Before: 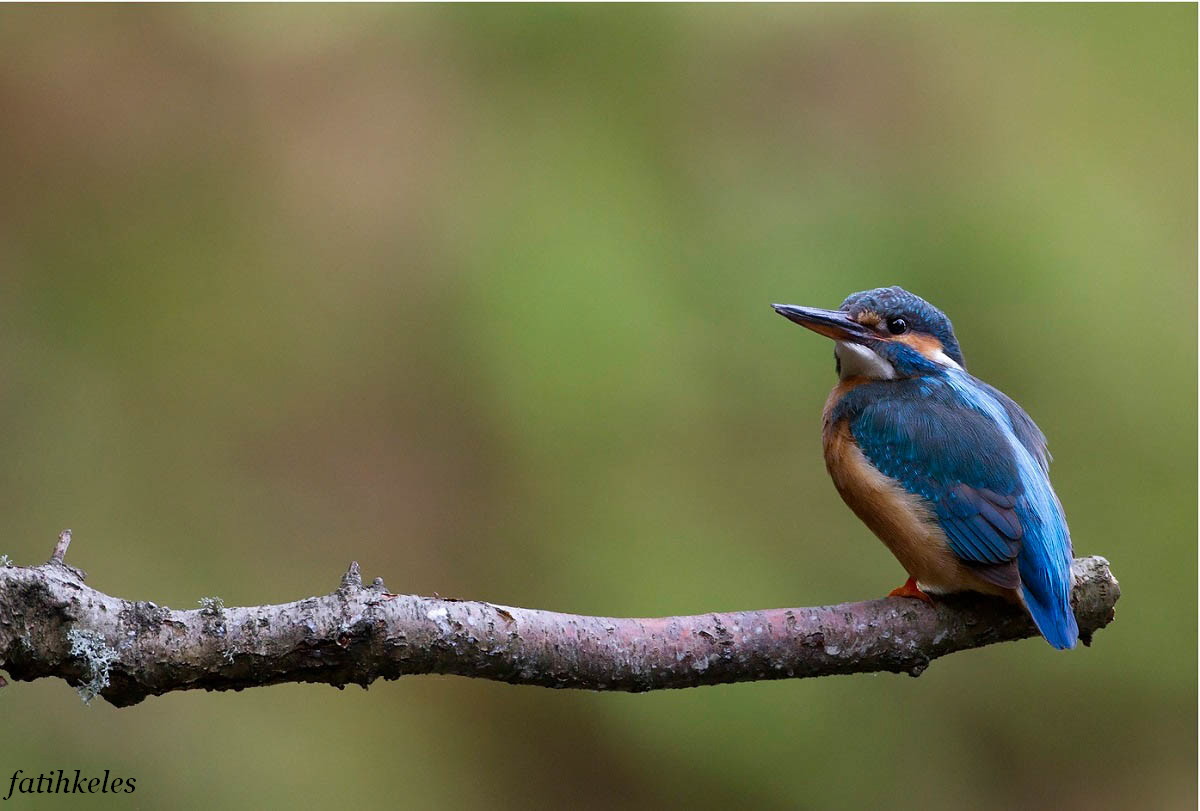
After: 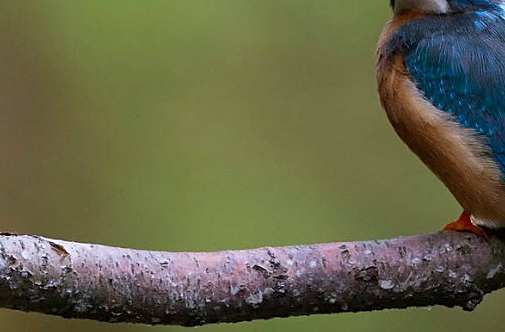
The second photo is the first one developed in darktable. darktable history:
sharpen: amount 0.2
crop: left 37.221%, top 45.169%, right 20.63%, bottom 13.777%
